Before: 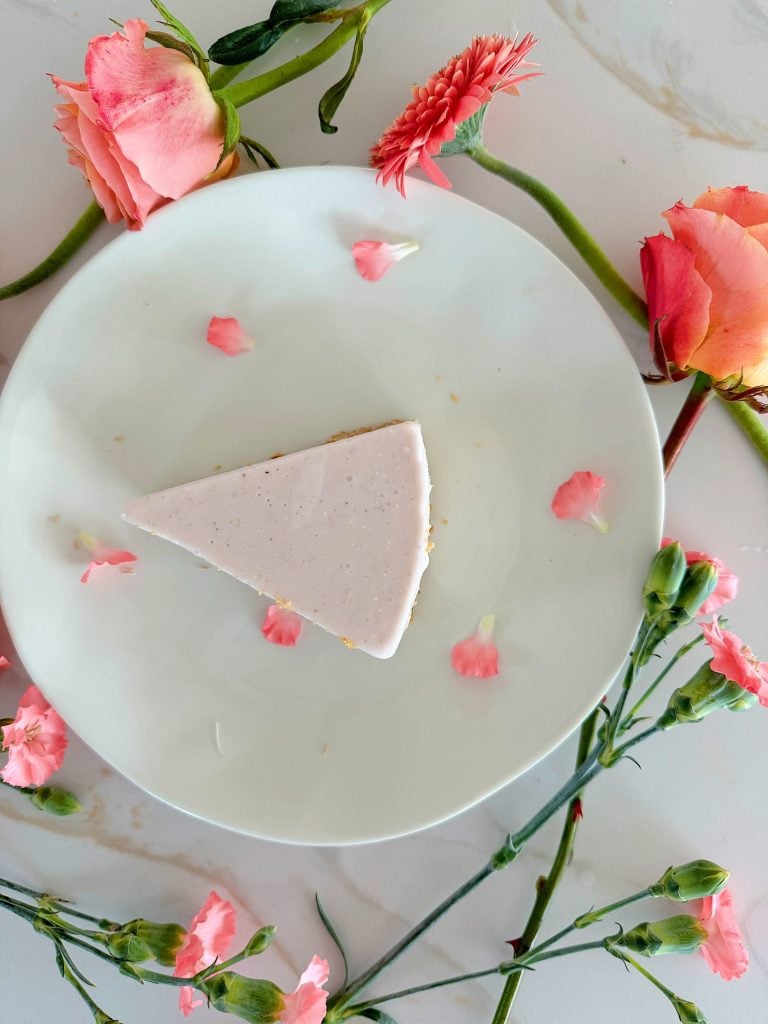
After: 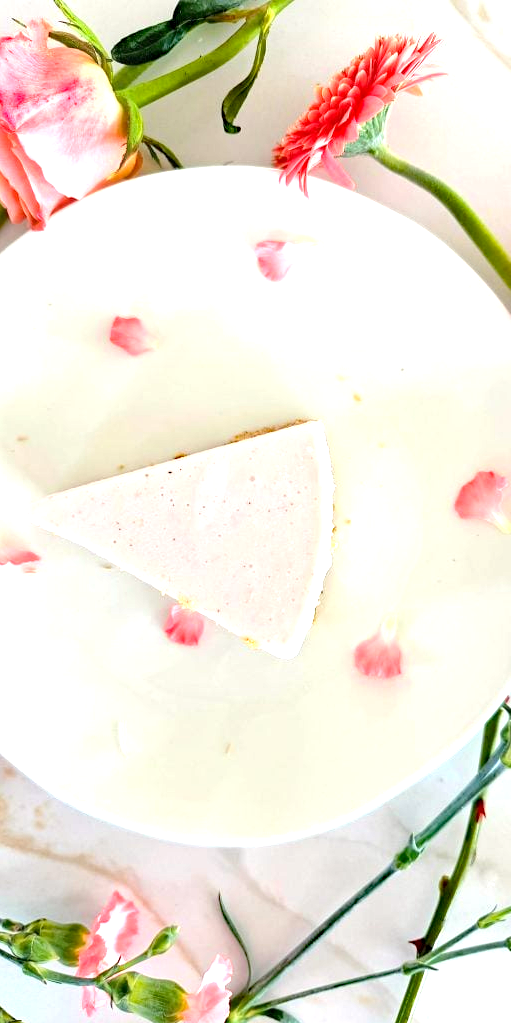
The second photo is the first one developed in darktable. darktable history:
haze removal: compatibility mode true, adaptive false
crop and rotate: left 12.673%, right 20.66%
exposure: black level correction 0, exposure 1.2 EV, compensate highlight preservation false
